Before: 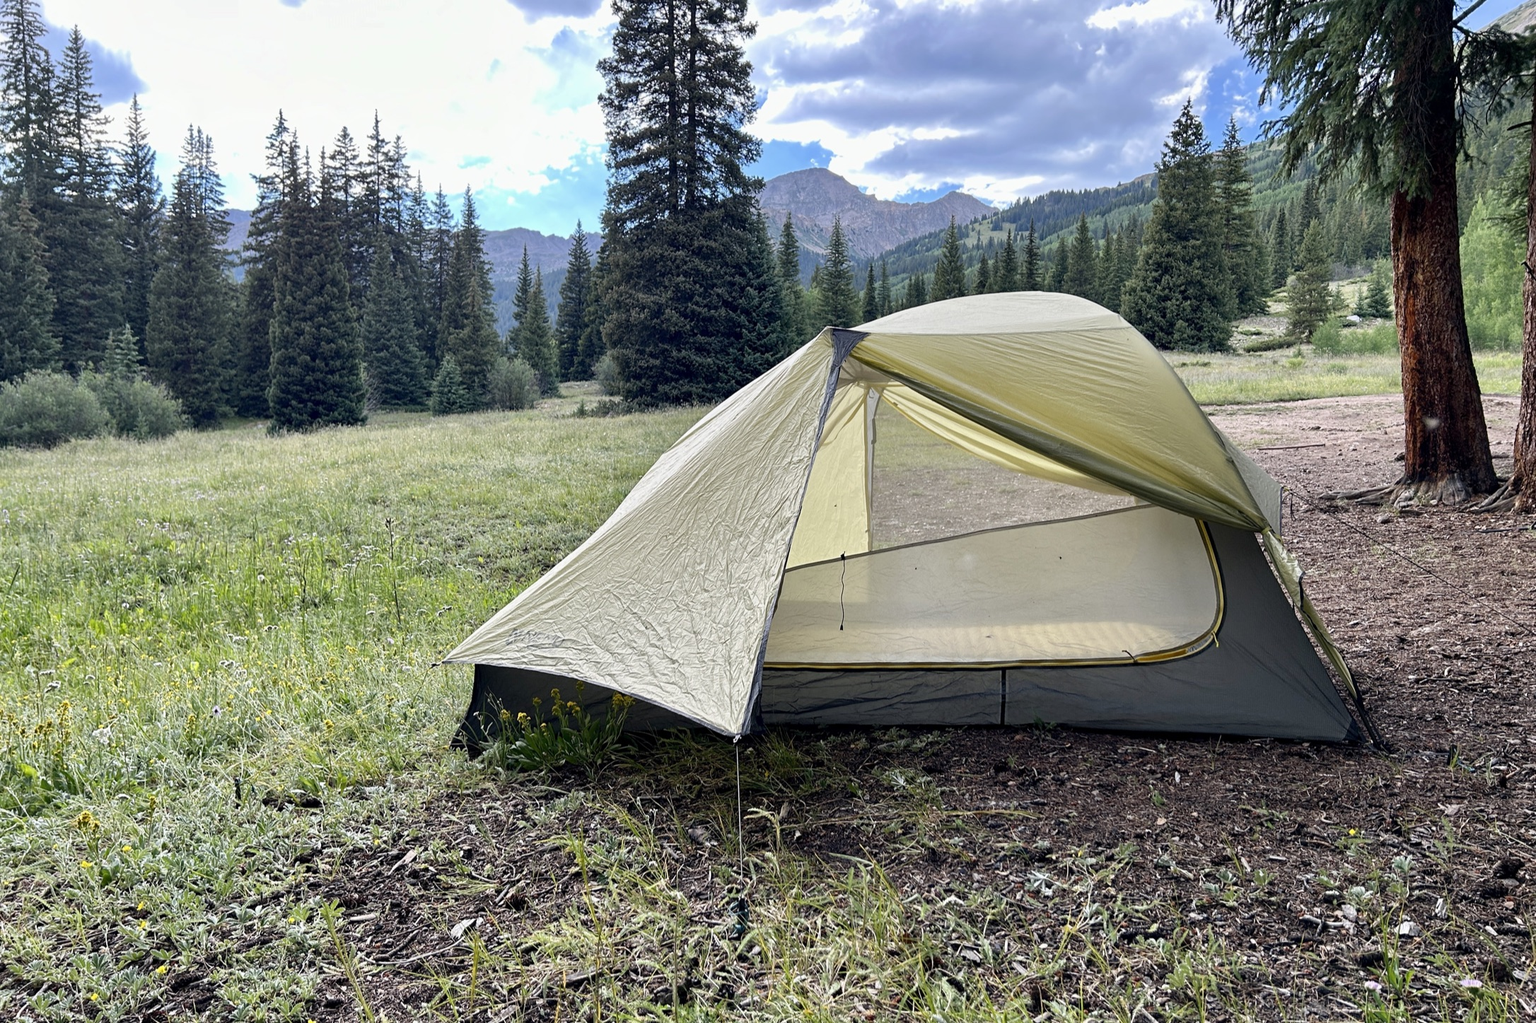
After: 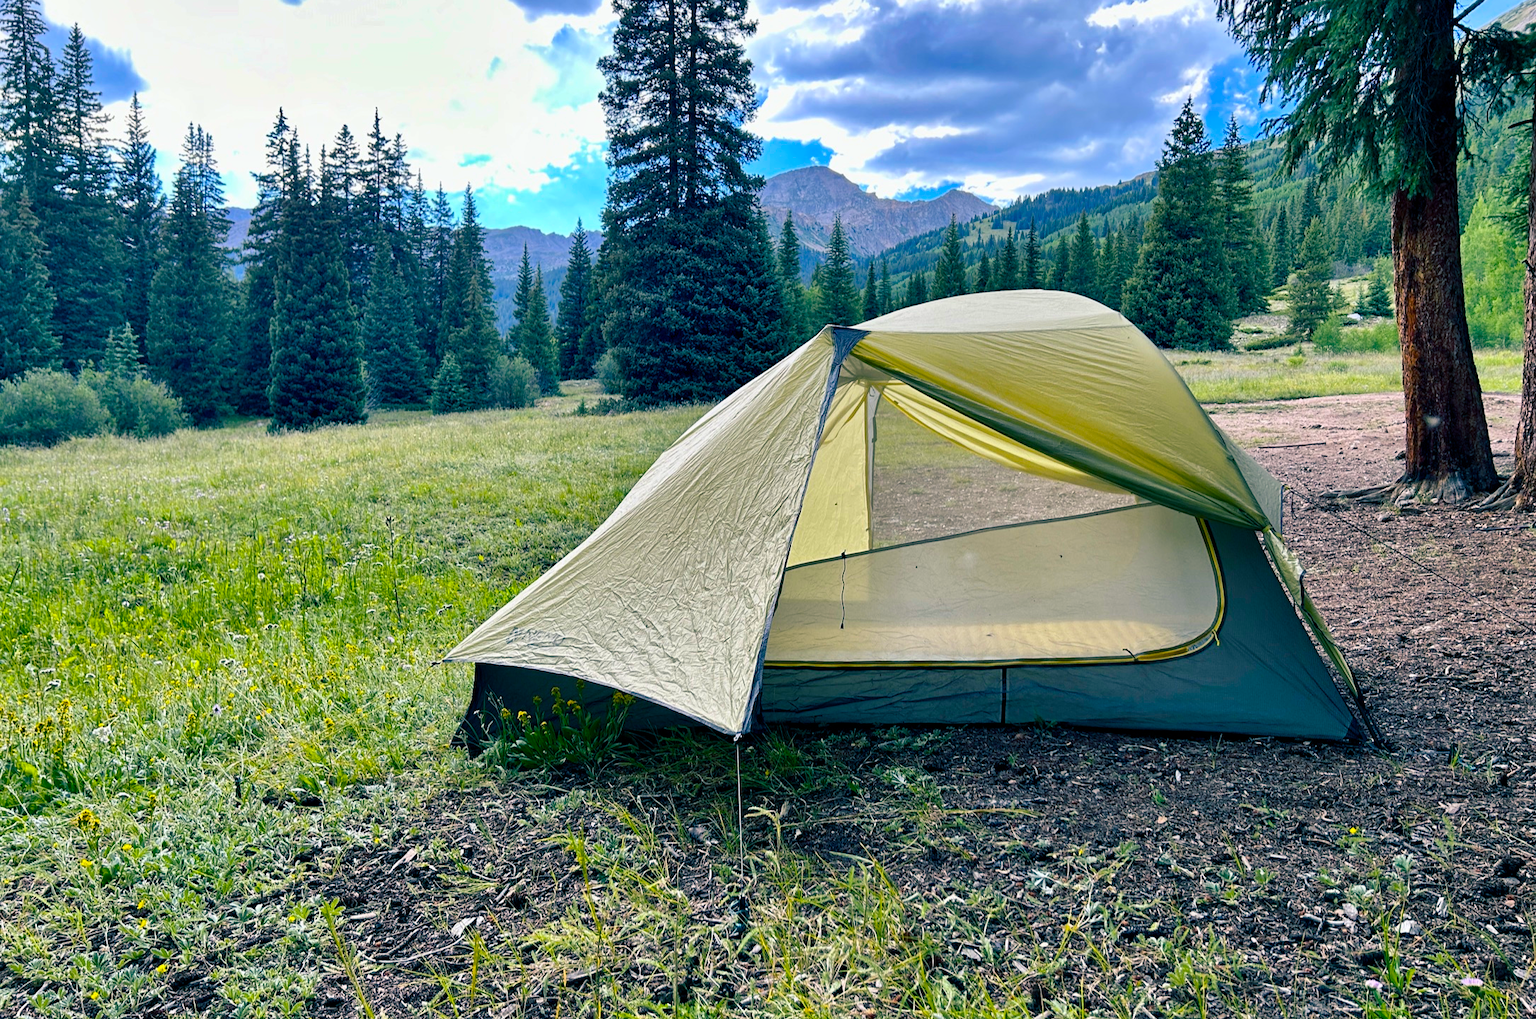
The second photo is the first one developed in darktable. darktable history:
color balance rgb: shadows lift › luminance -28.72%, shadows lift › chroma 10.109%, shadows lift › hue 229.52°, linear chroma grading › global chroma 15.35%, perceptual saturation grading › global saturation 30.549%
shadows and highlights: low approximation 0.01, soften with gaussian
crop: top 0.209%, bottom 0.168%
